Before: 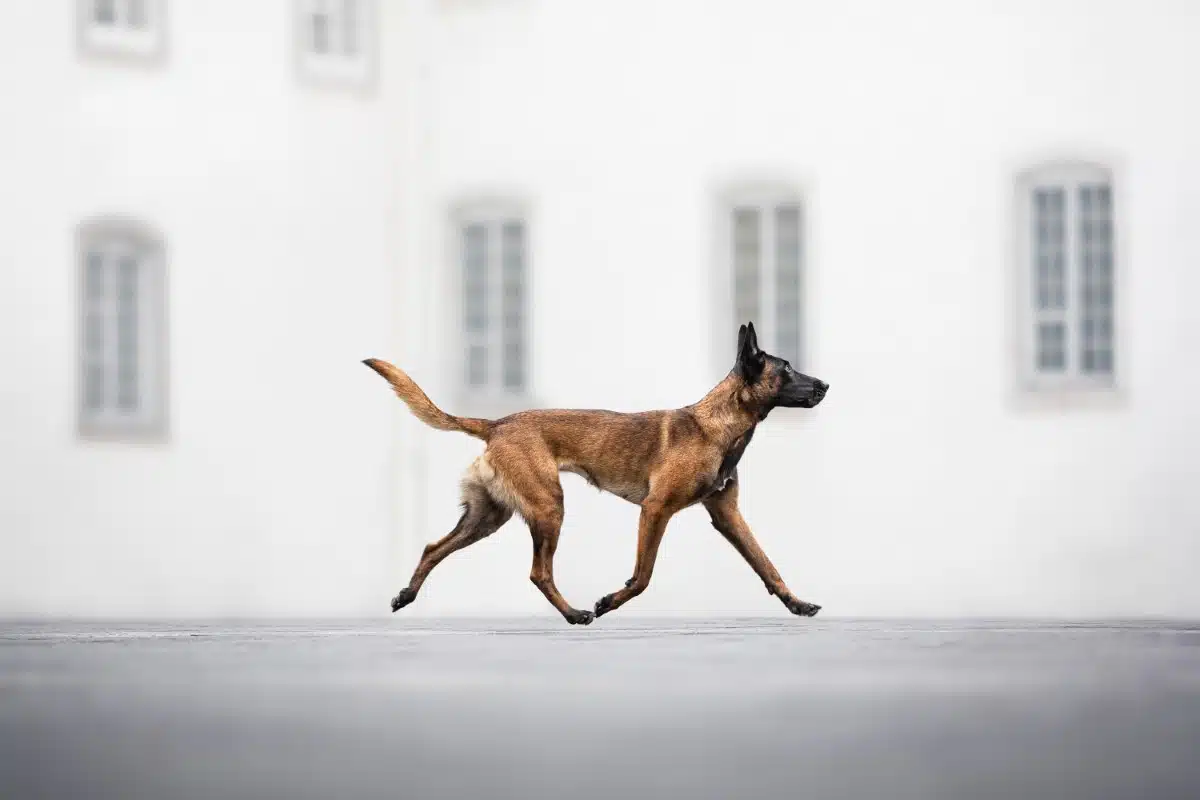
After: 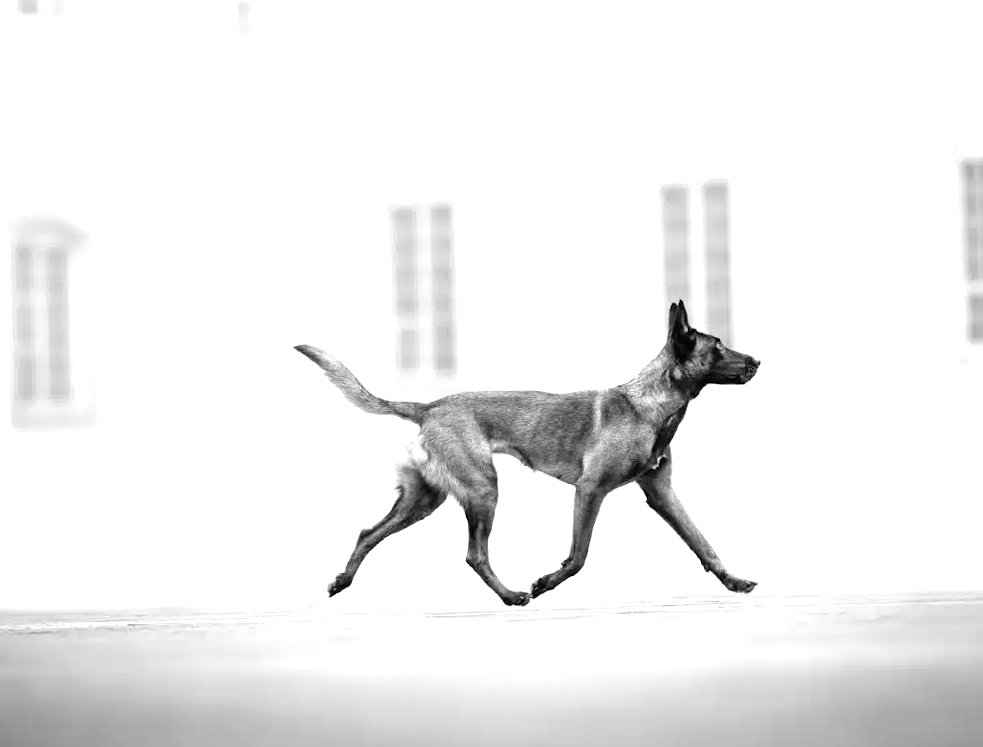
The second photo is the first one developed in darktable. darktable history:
tone equalizer: -8 EV -0.756 EV, -7 EV -0.672 EV, -6 EV -0.613 EV, -5 EV -0.376 EV, -3 EV 0.384 EV, -2 EV 0.6 EV, -1 EV 0.69 EV, +0 EV 0.758 EV, mask exposure compensation -0.511 EV
contrast brightness saturation: saturation -0.989
crop and rotate: angle 1.2°, left 4.338%, top 1.006%, right 11.145%, bottom 2.684%
